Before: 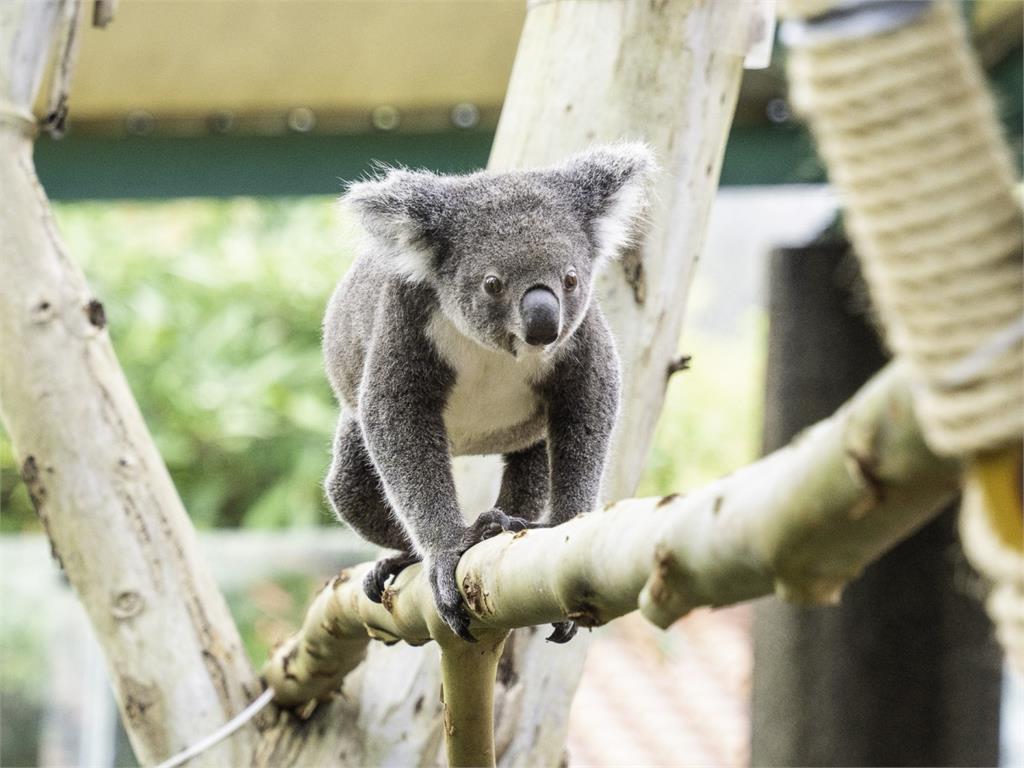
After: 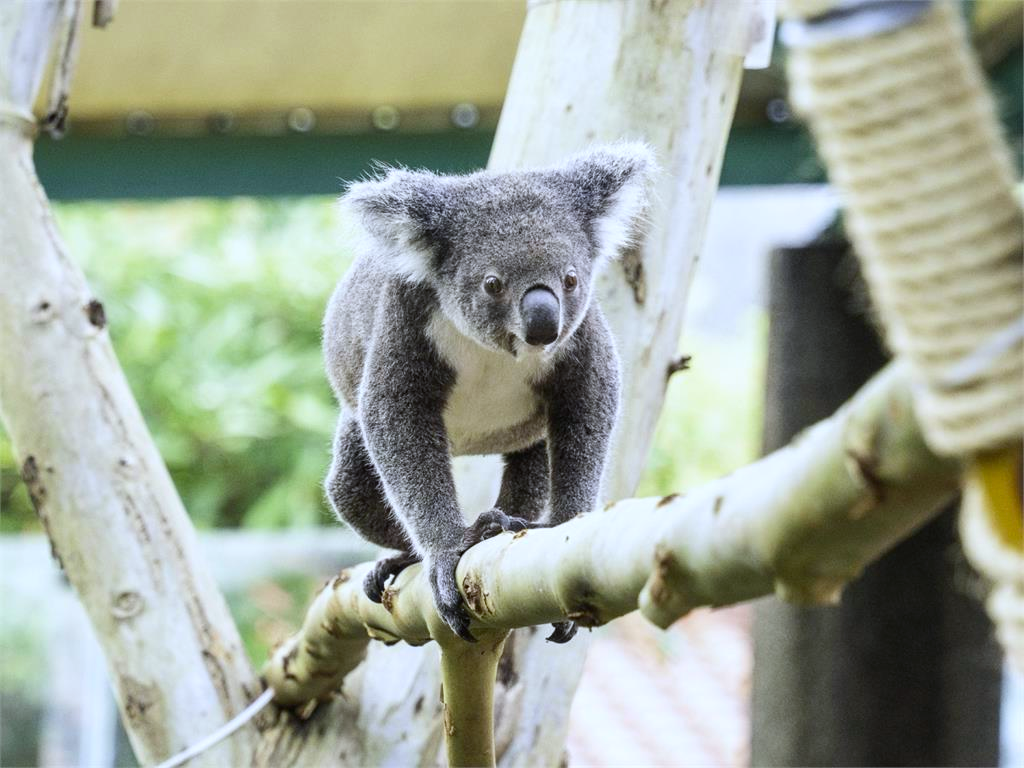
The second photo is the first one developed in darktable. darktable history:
white balance: red 0.954, blue 1.079
contrast brightness saturation: contrast 0.08, saturation 0.2
